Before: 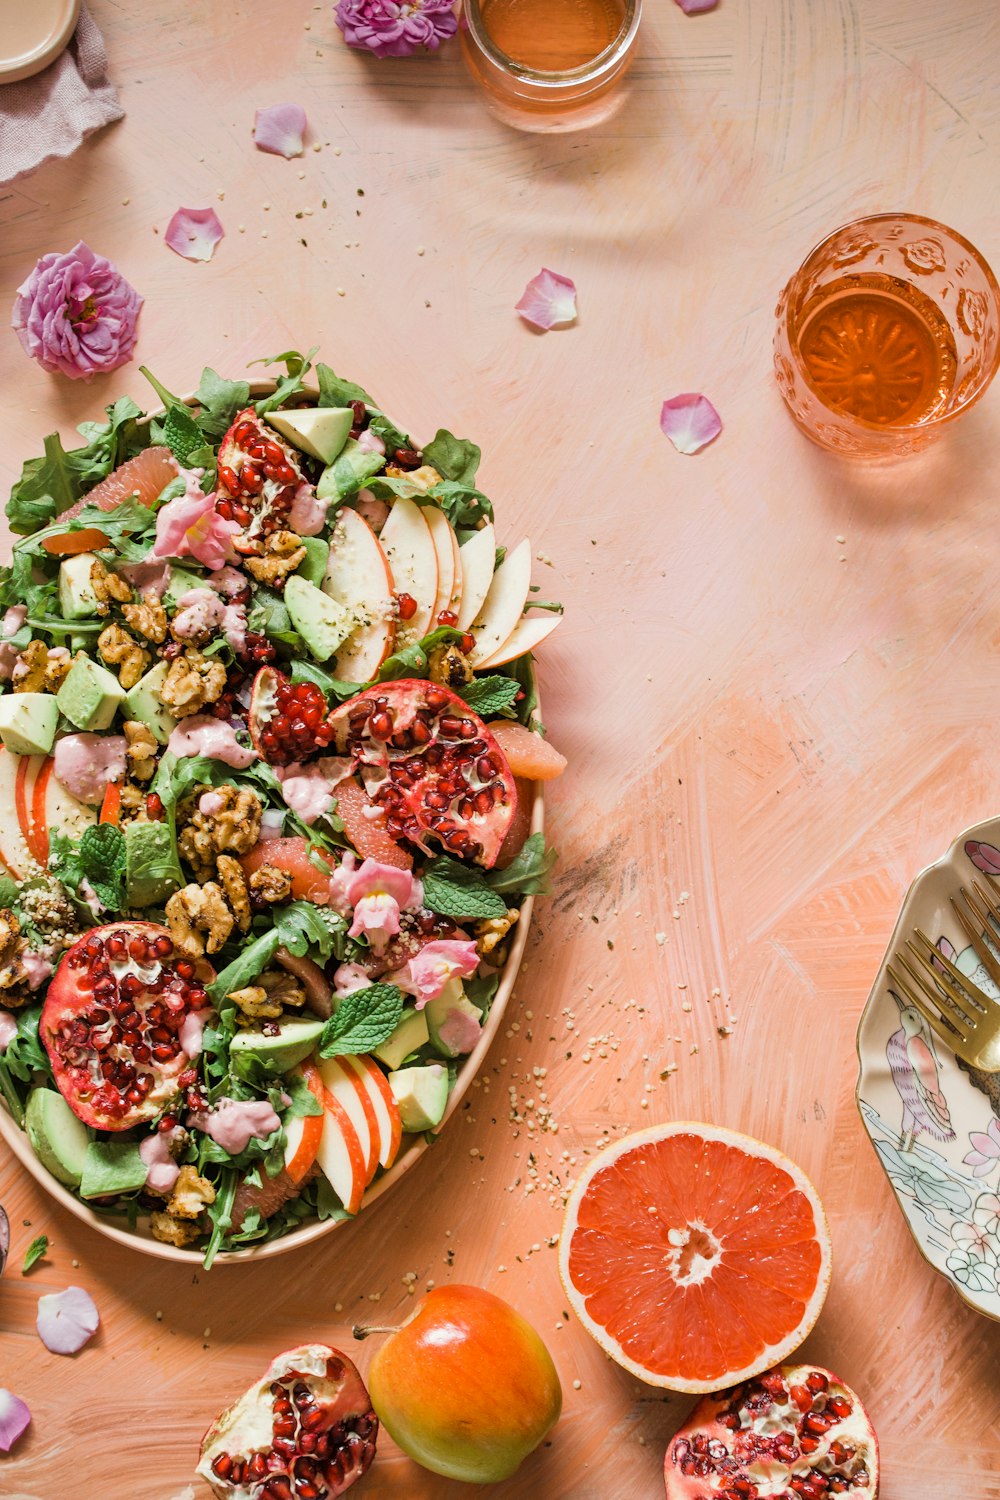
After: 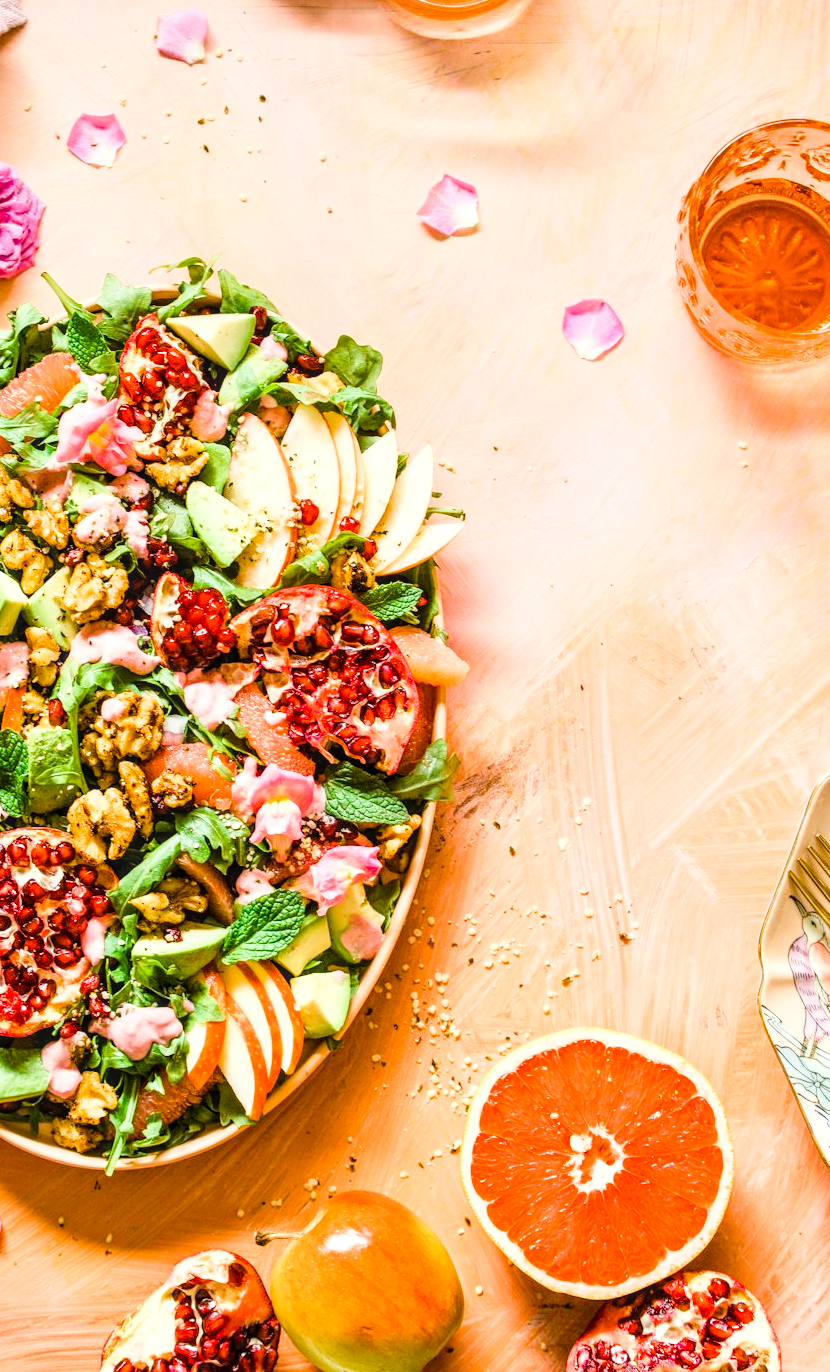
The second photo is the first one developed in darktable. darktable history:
color balance rgb: global offset › luminance 0.272%, global offset › hue 169.36°, linear chroma grading › mid-tones 8.011%, perceptual saturation grading › global saturation 14.409%, perceptual saturation grading › highlights -30.892%, perceptual saturation grading › shadows 51.529%, perceptual brilliance grading › global brilliance 2.992%, global vibrance 20%
base curve: curves: ch0 [(0, 0) (0.008, 0.007) (0.022, 0.029) (0.048, 0.089) (0.092, 0.197) (0.191, 0.399) (0.275, 0.534) (0.357, 0.65) (0.477, 0.78) (0.542, 0.833) (0.799, 0.973) (1, 1)]
crop: left 9.825%, top 6.286%, right 7.096%, bottom 2.244%
local contrast: detail 130%
